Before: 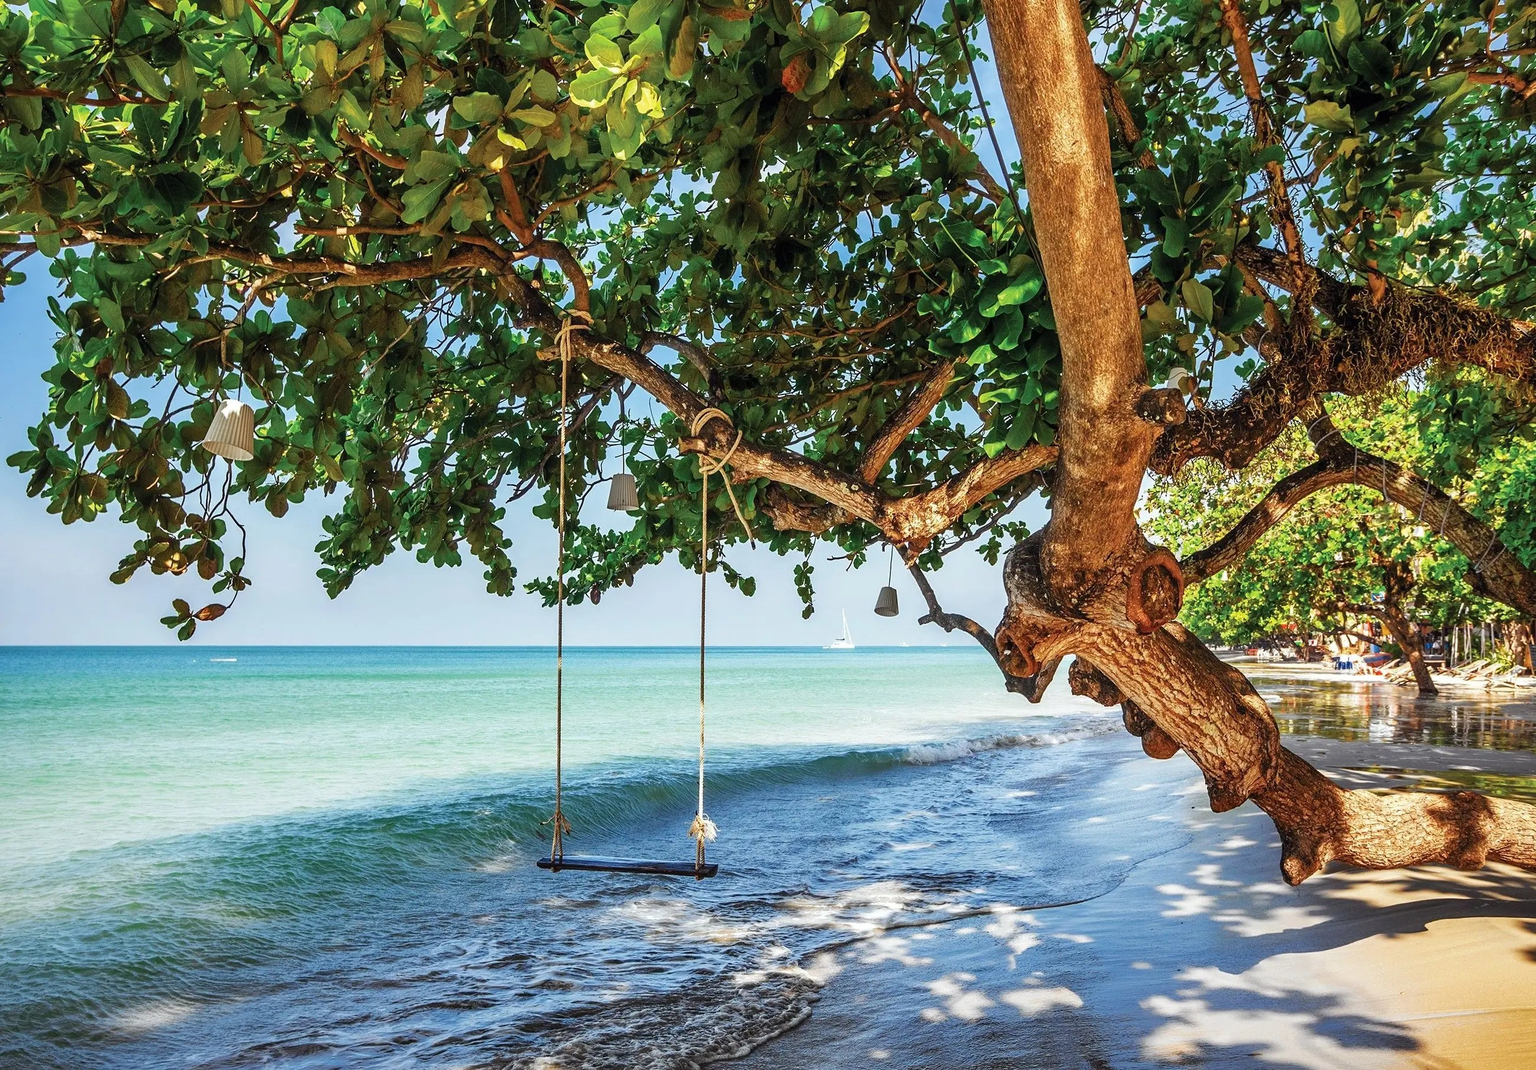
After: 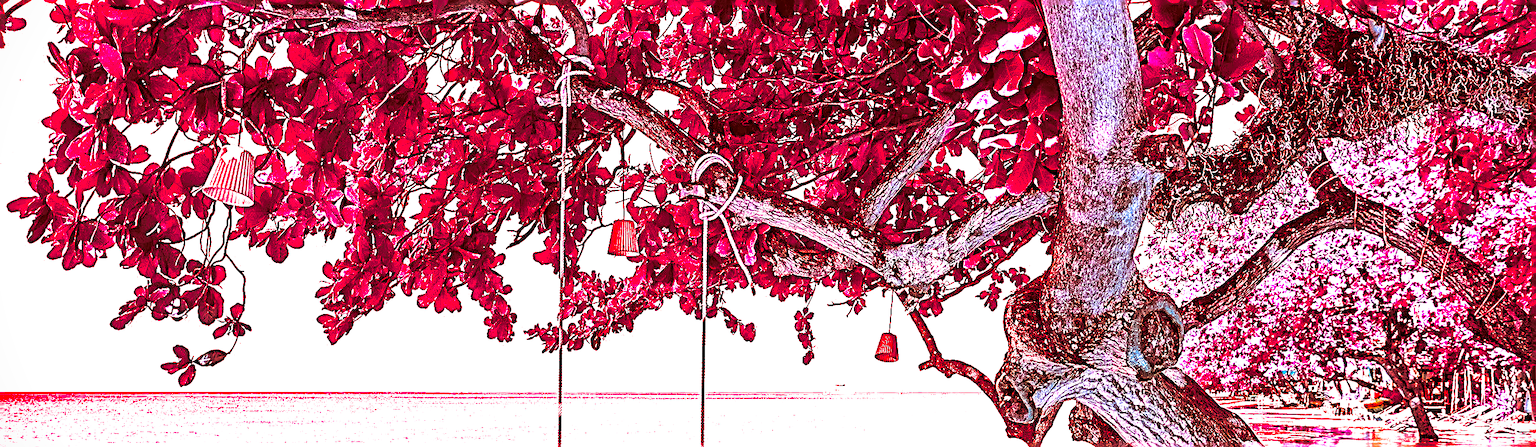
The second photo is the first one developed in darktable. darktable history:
color correction: highlights a* -39.68, highlights b* -40, shadows a* -40, shadows b* -40, saturation -3
crop and rotate: top 23.84%, bottom 34.294%
vignetting: fall-off start 100%, brightness -0.282, width/height ratio 1.31
exposure: black level correction 0, exposure 0.4 EV, compensate exposure bias true, compensate highlight preservation false
tone equalizer: -8 EV -0.75 EV, -7 EV -0.7 EV, -6 EV -0.6 EV, -5 EV -0.4 EV, -3 EV 0.4 EV, -2 EV 0.6 EV, -1 EV 0.7 EV, +0 EV 0.75 EV, edges refinement/feathering 500, mask exposure compensation -1.57 EV, preserve details no
split-toning: highlights › saturation 0, balance -61.83
sharpen: radius 3.158, amount 1.731
white balance: red 1, blue 1
